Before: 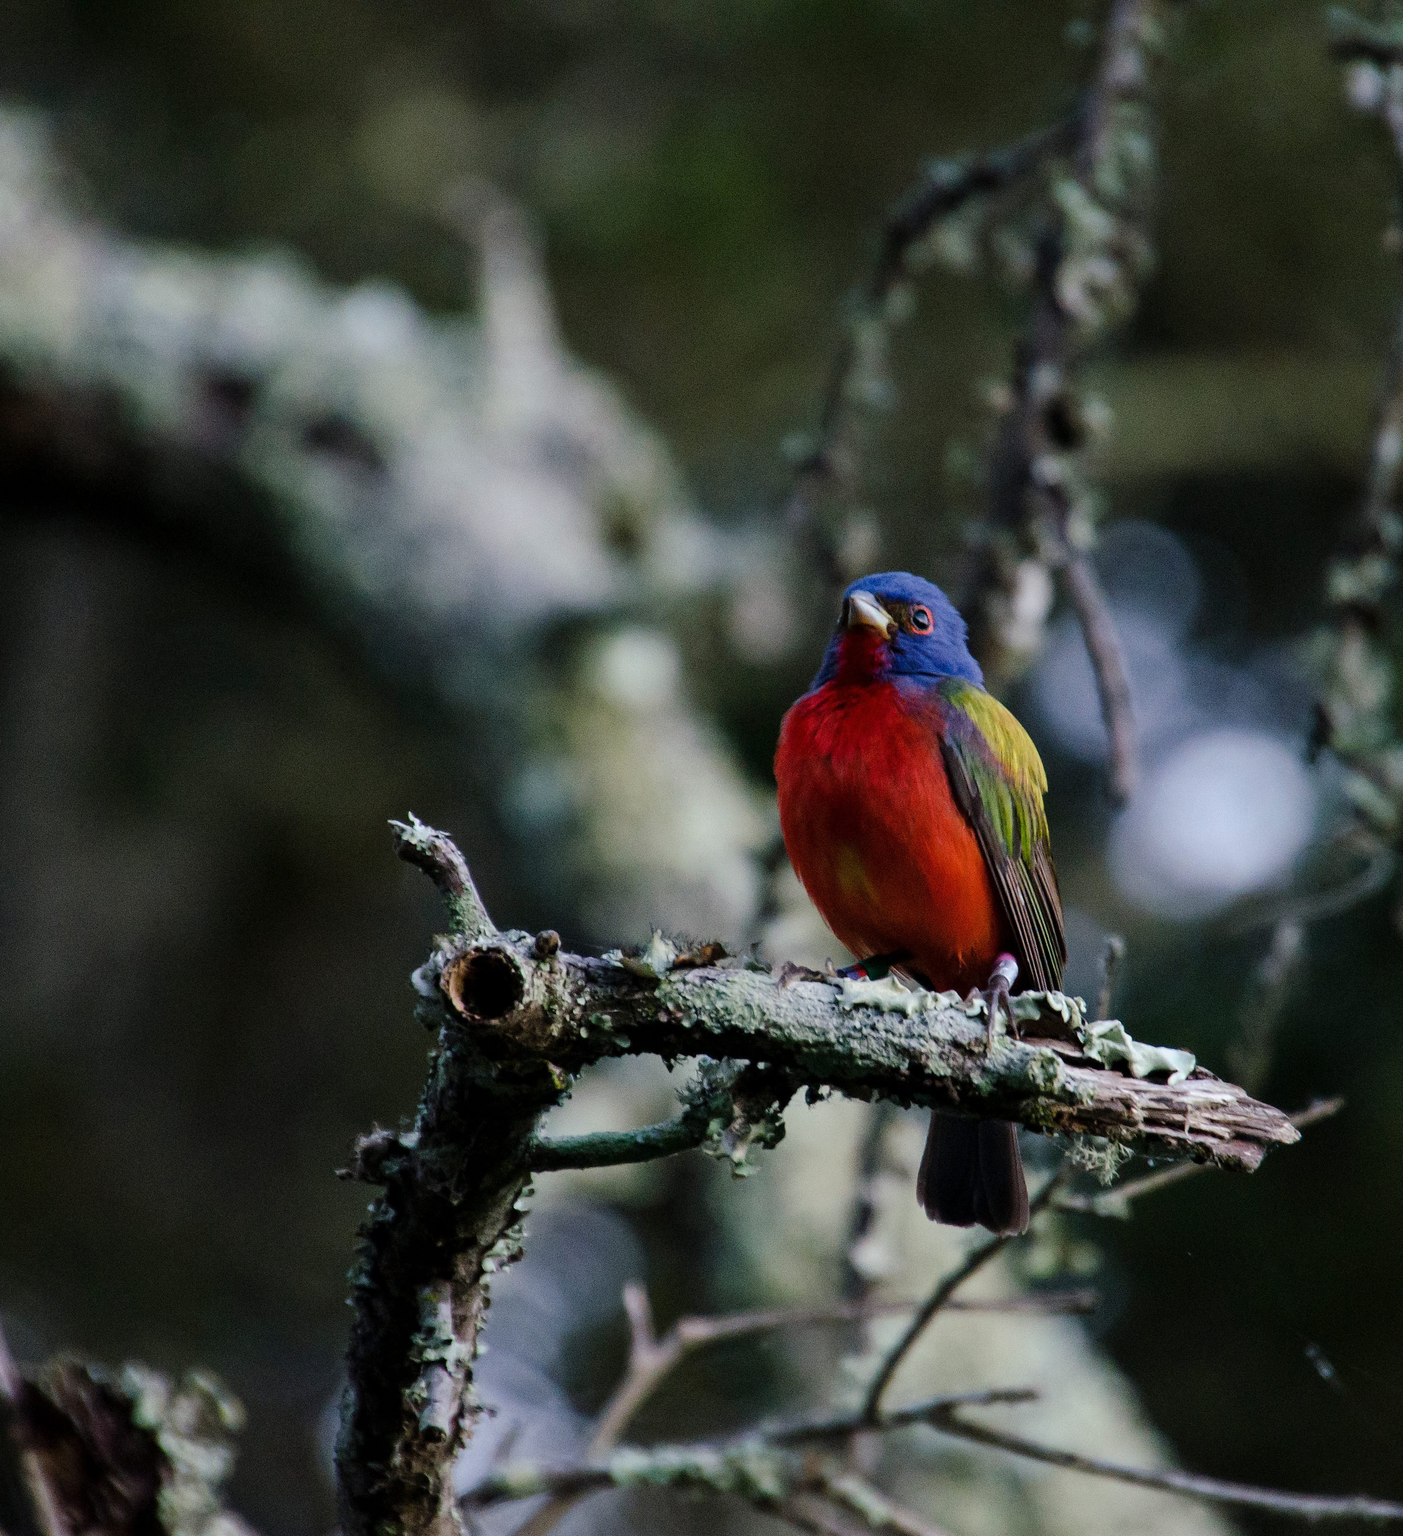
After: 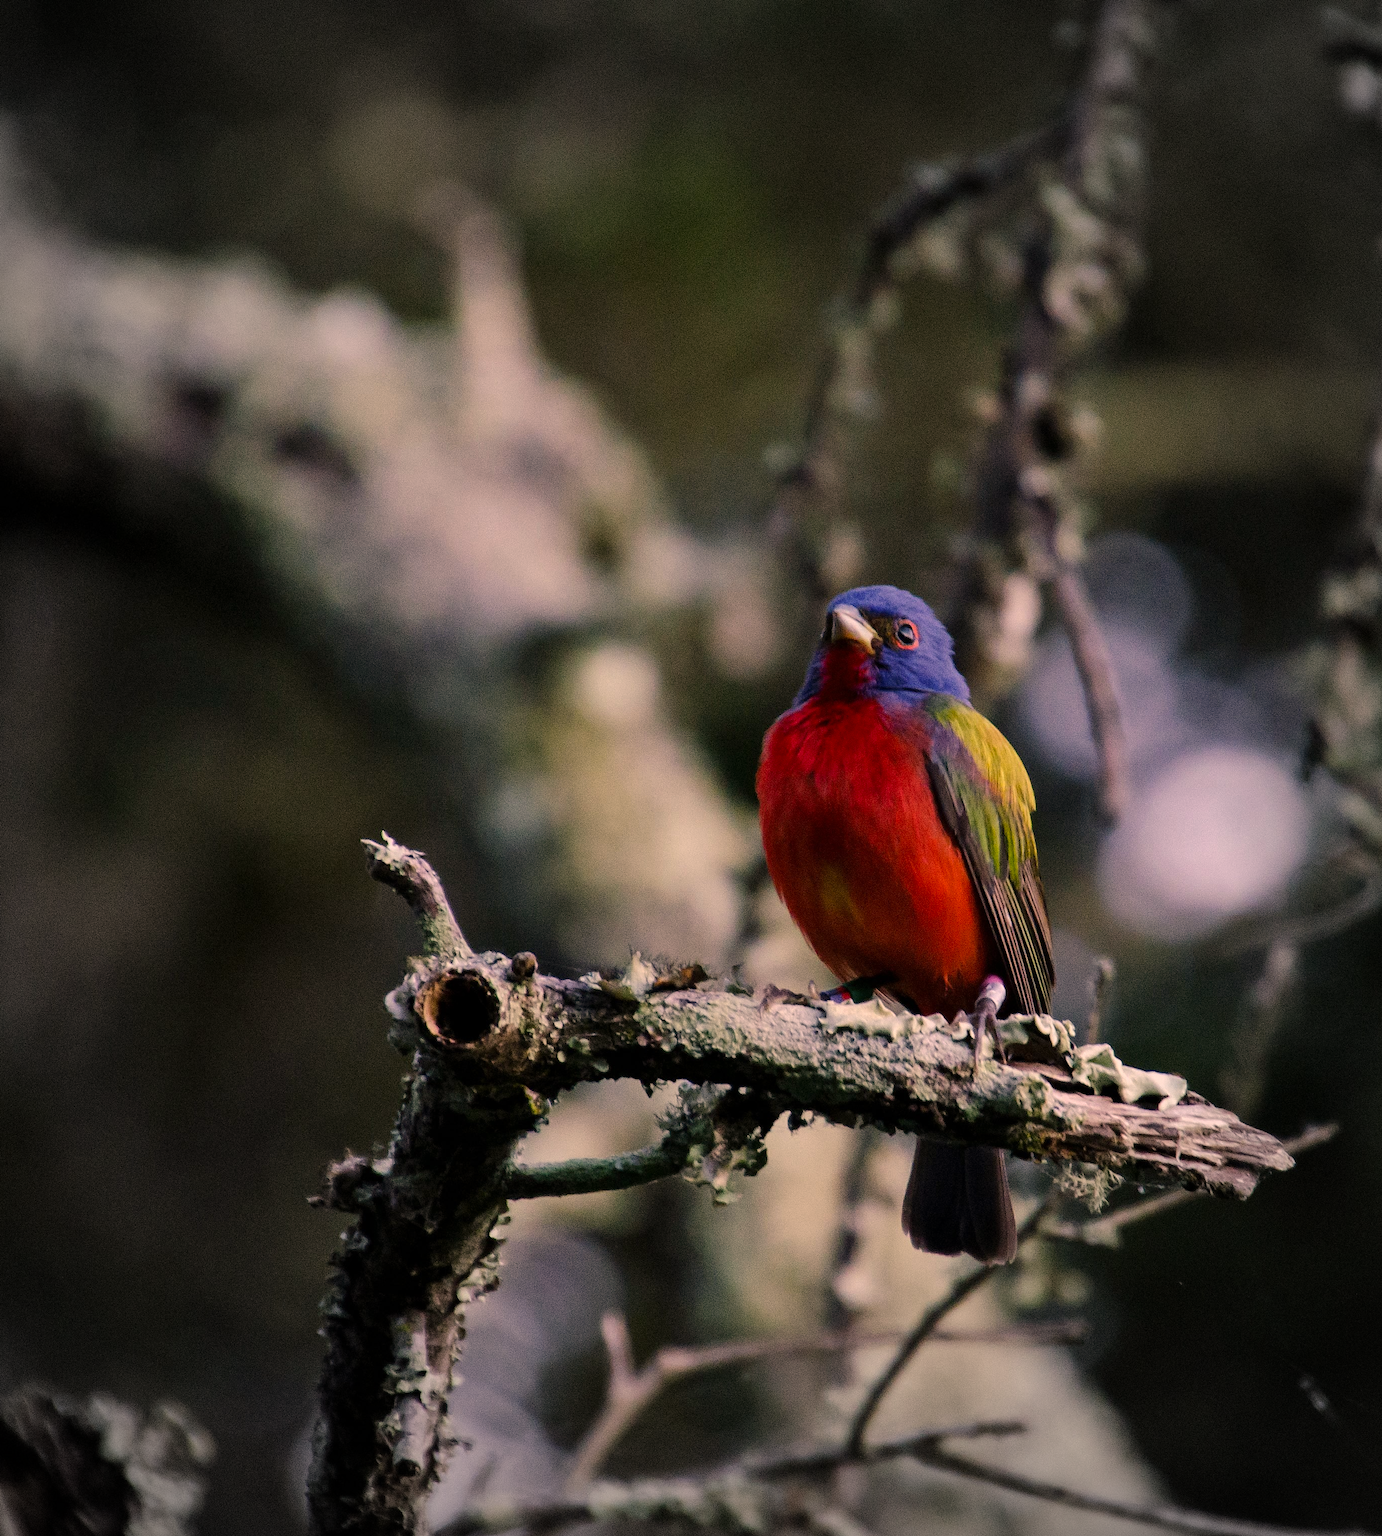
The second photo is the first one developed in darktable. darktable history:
exposure: compensate highlight preservation false
shadows and highlights: shadows 19.13, highlights -83.41, soften with gaussian
crop and rotate: left 2.536%, right 1.107%, bottom 2.246%
vignetting: fall-off start 67.15%, brightness -0.442, saturation -0.691, width/height ratio 1.011, unbound false
color correction: highlights a* 17.88, highlights b* 18.79
